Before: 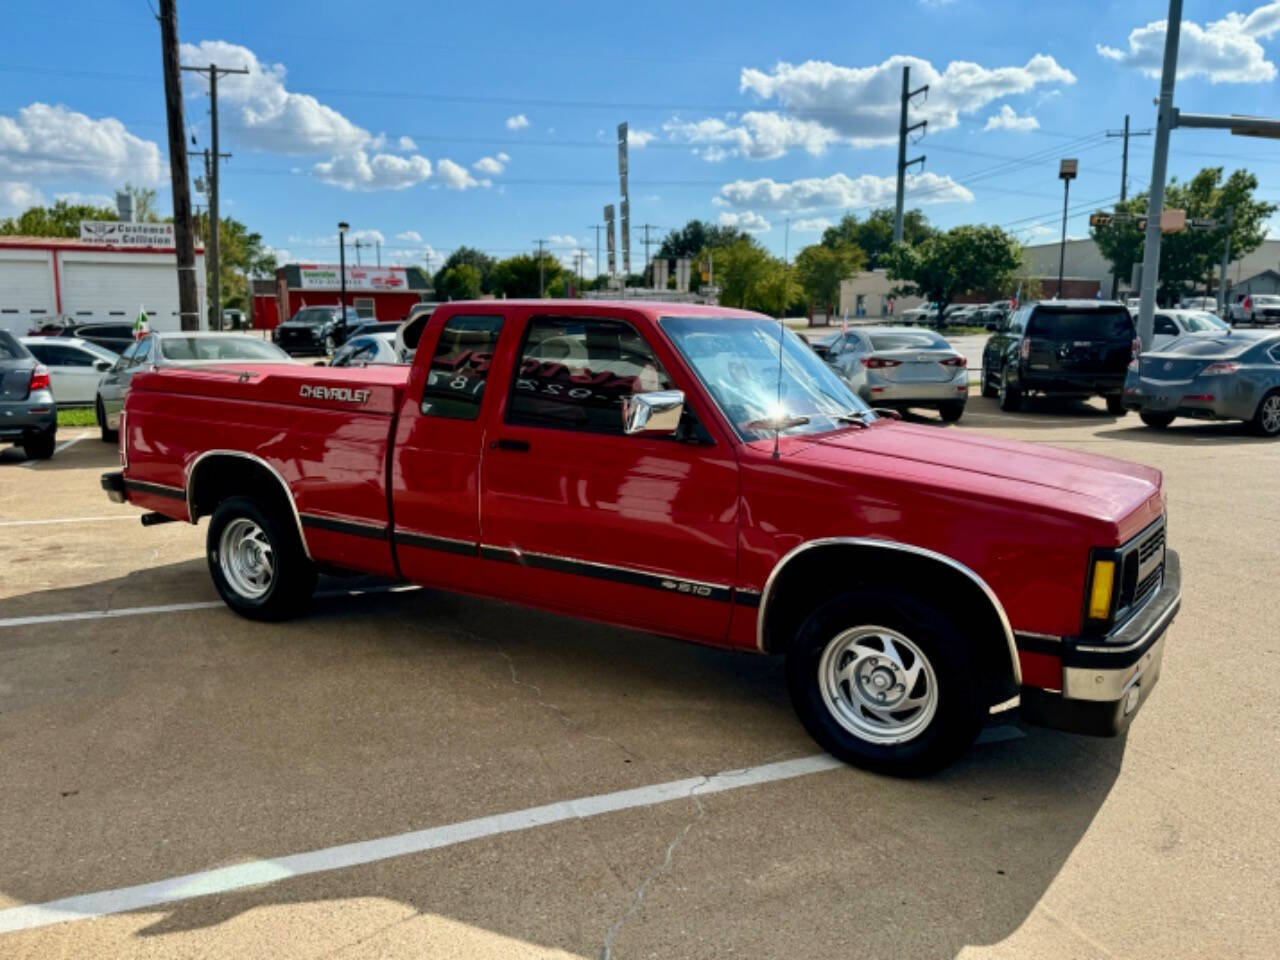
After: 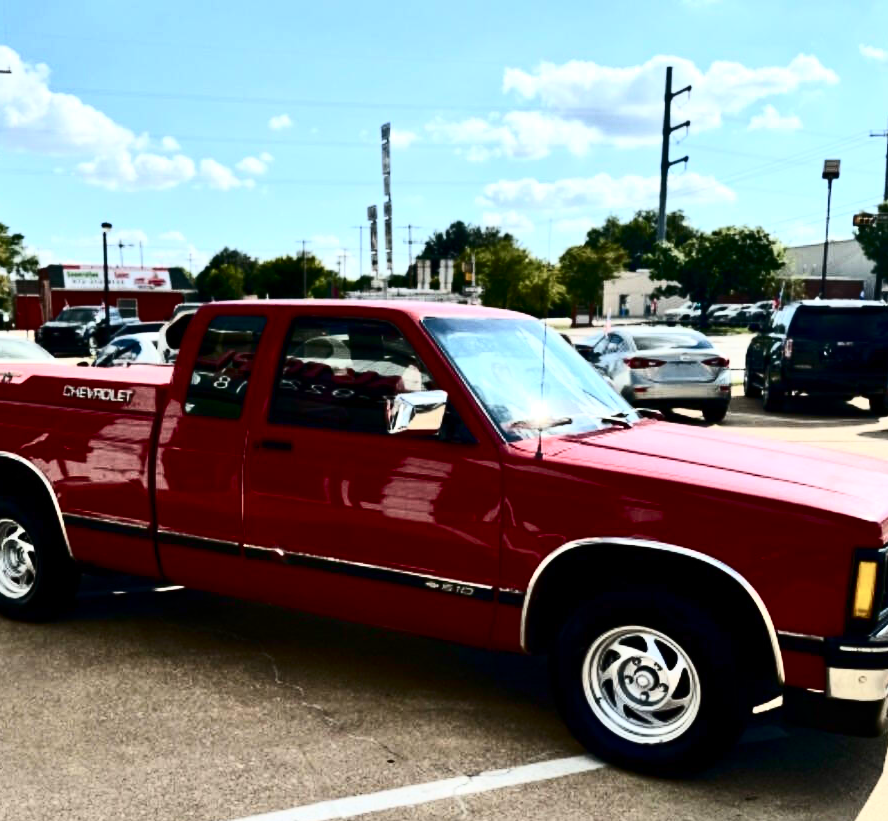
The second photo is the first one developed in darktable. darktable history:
exposure: exposure 0.486 EV, compensate highlight preservation false
crop: left 18.545%, right 12.044%, bottom 14.42%
contrast brightness saturation: contrast 0.507, saturation -0.095
